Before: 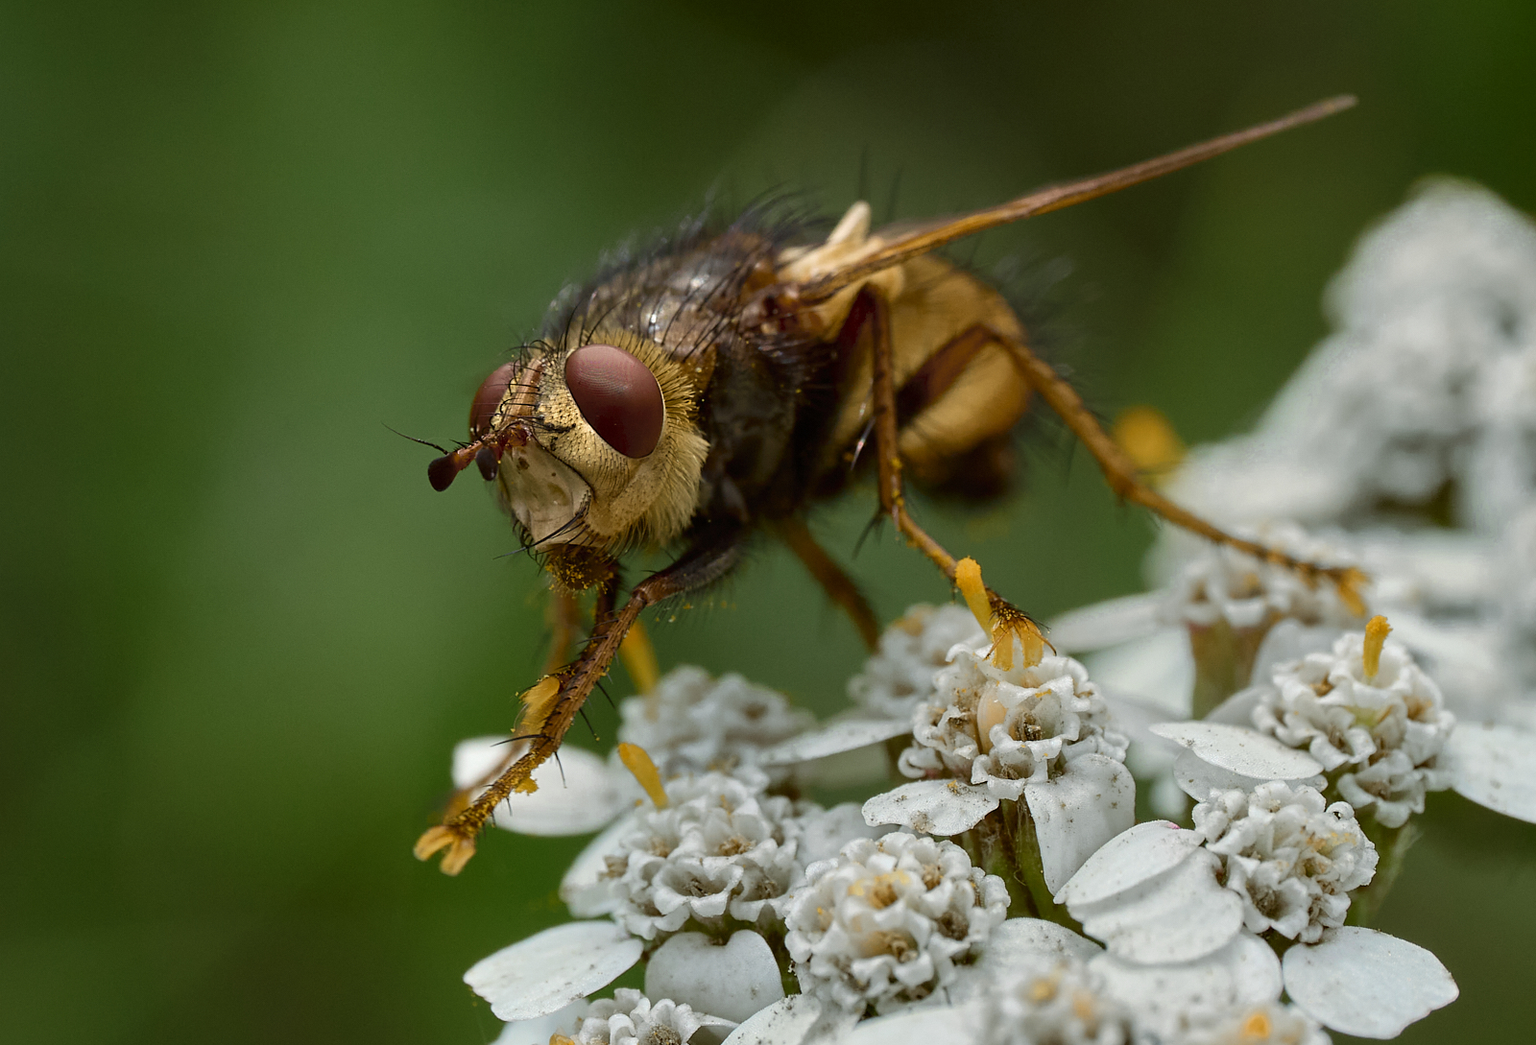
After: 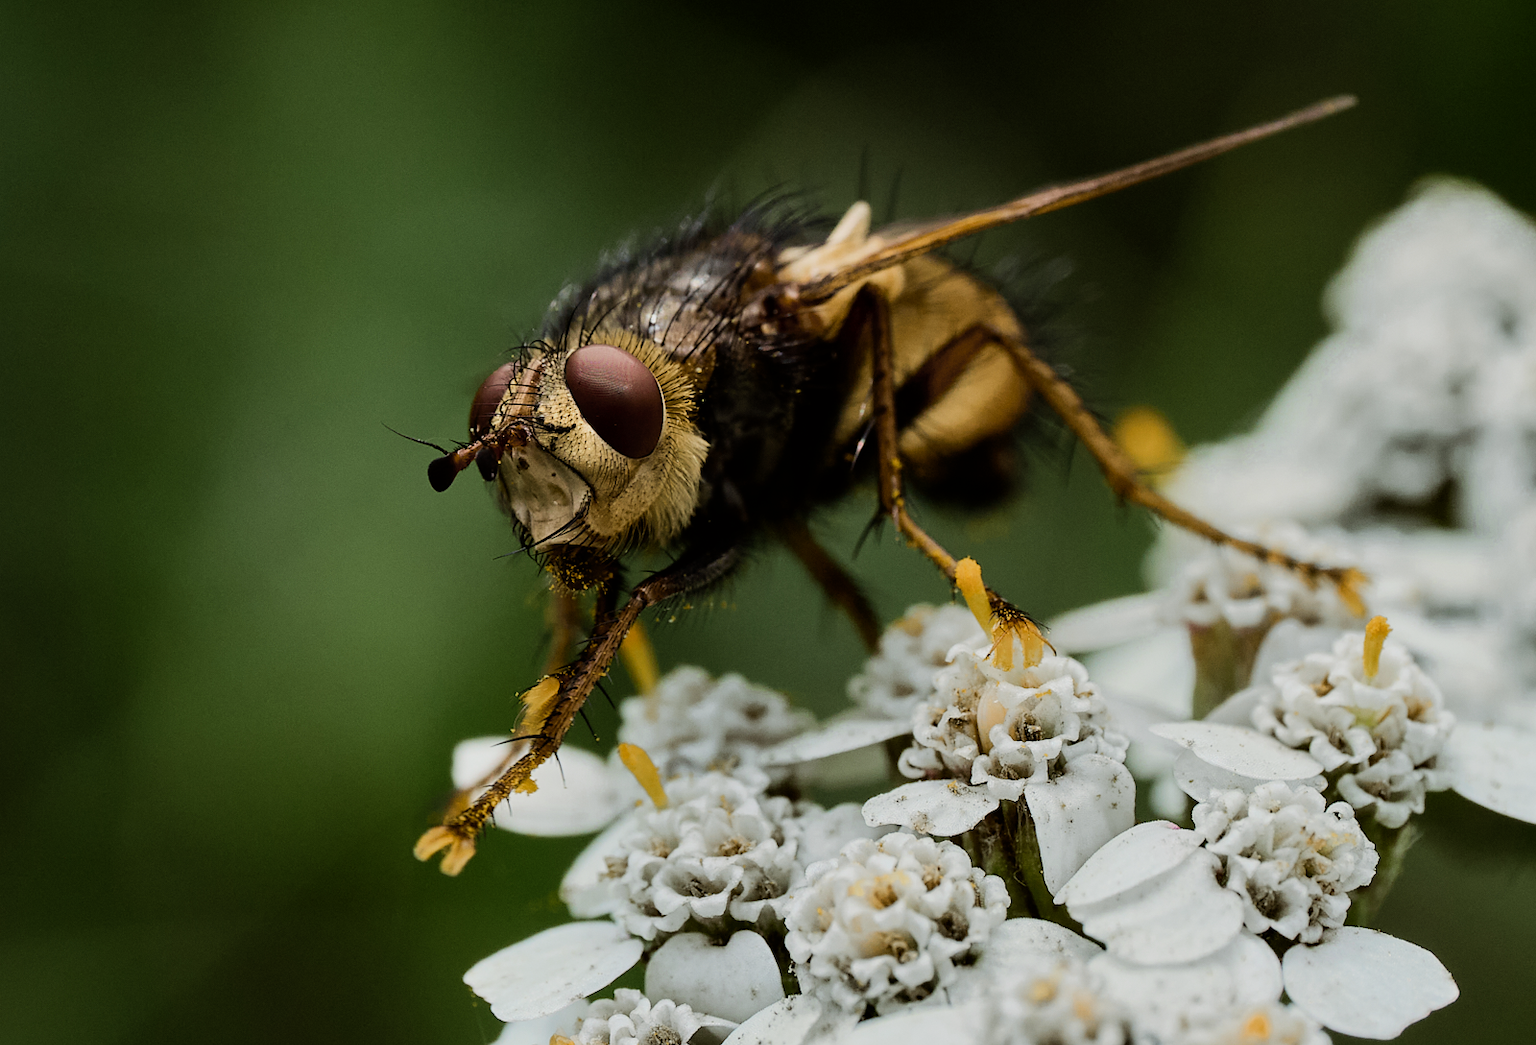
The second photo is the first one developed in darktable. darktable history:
tone equalizer: -8 EV -0.75 EV, -7 EV -0.7 EV, -6 EV -0.6 EV, -5 EV -0.4 EV, -3 EV 0.4 EV, -2 EV 0.6 EV, -1 EV 0.7 EV, +0 EV 0.75 EV, edges refinement/feathering 500, mask exposure compensation -1.57 EV, preserve details no
filmic rgb: black relative exposure -7.32 EV, white relative exposure 5.09 EV, hardness 3.2
